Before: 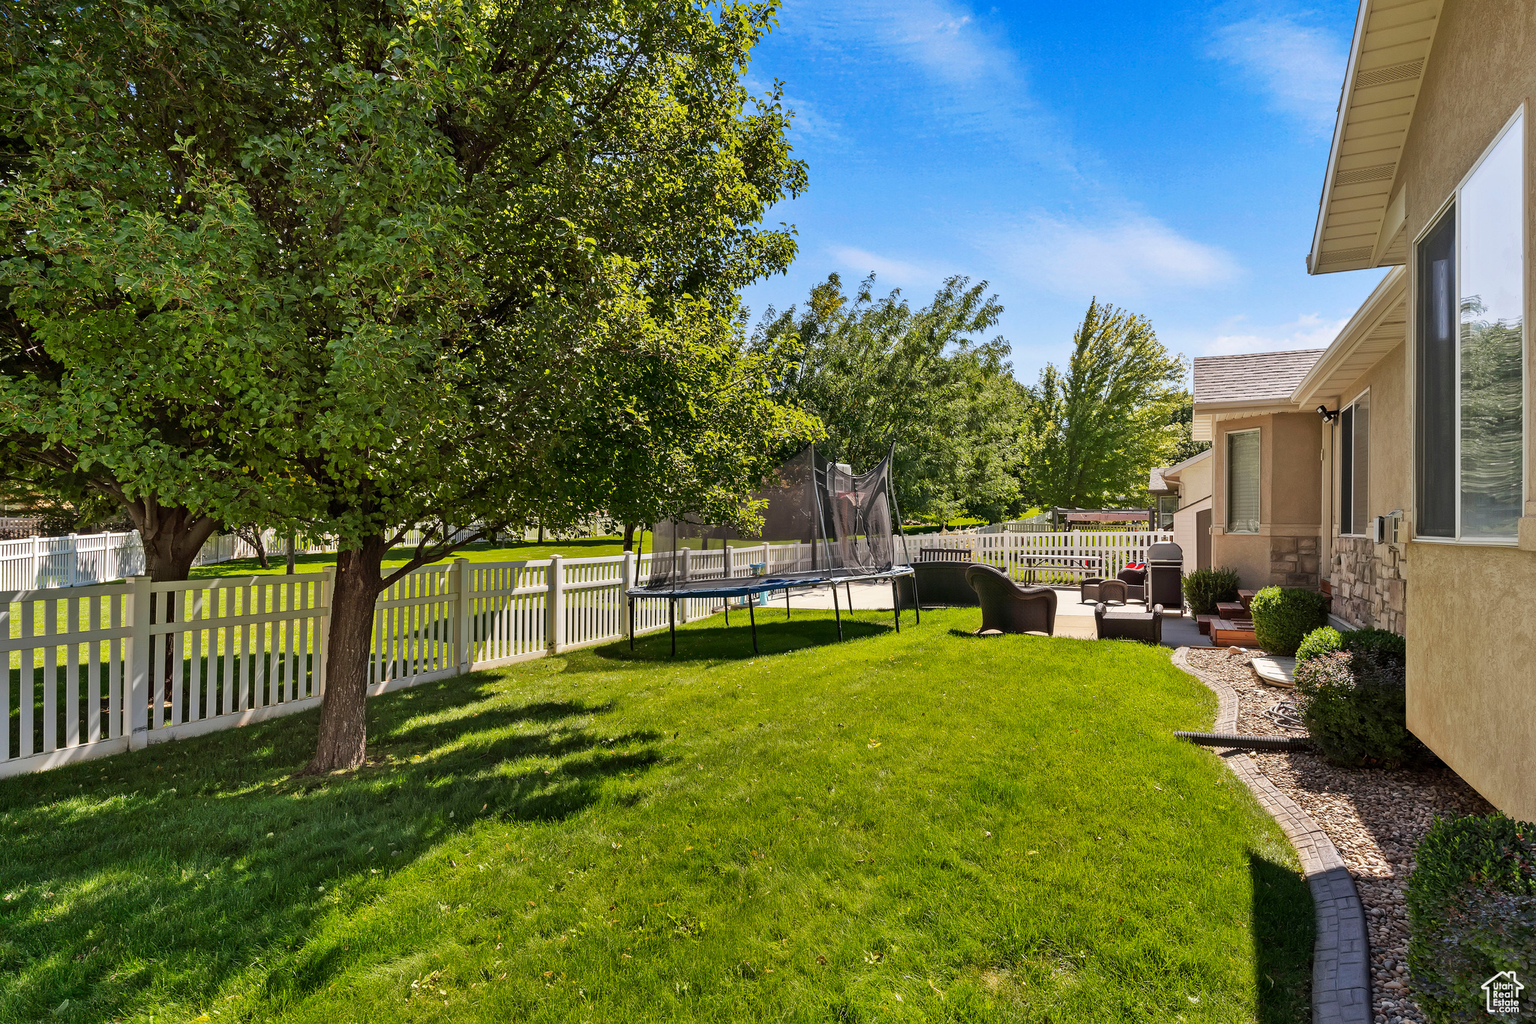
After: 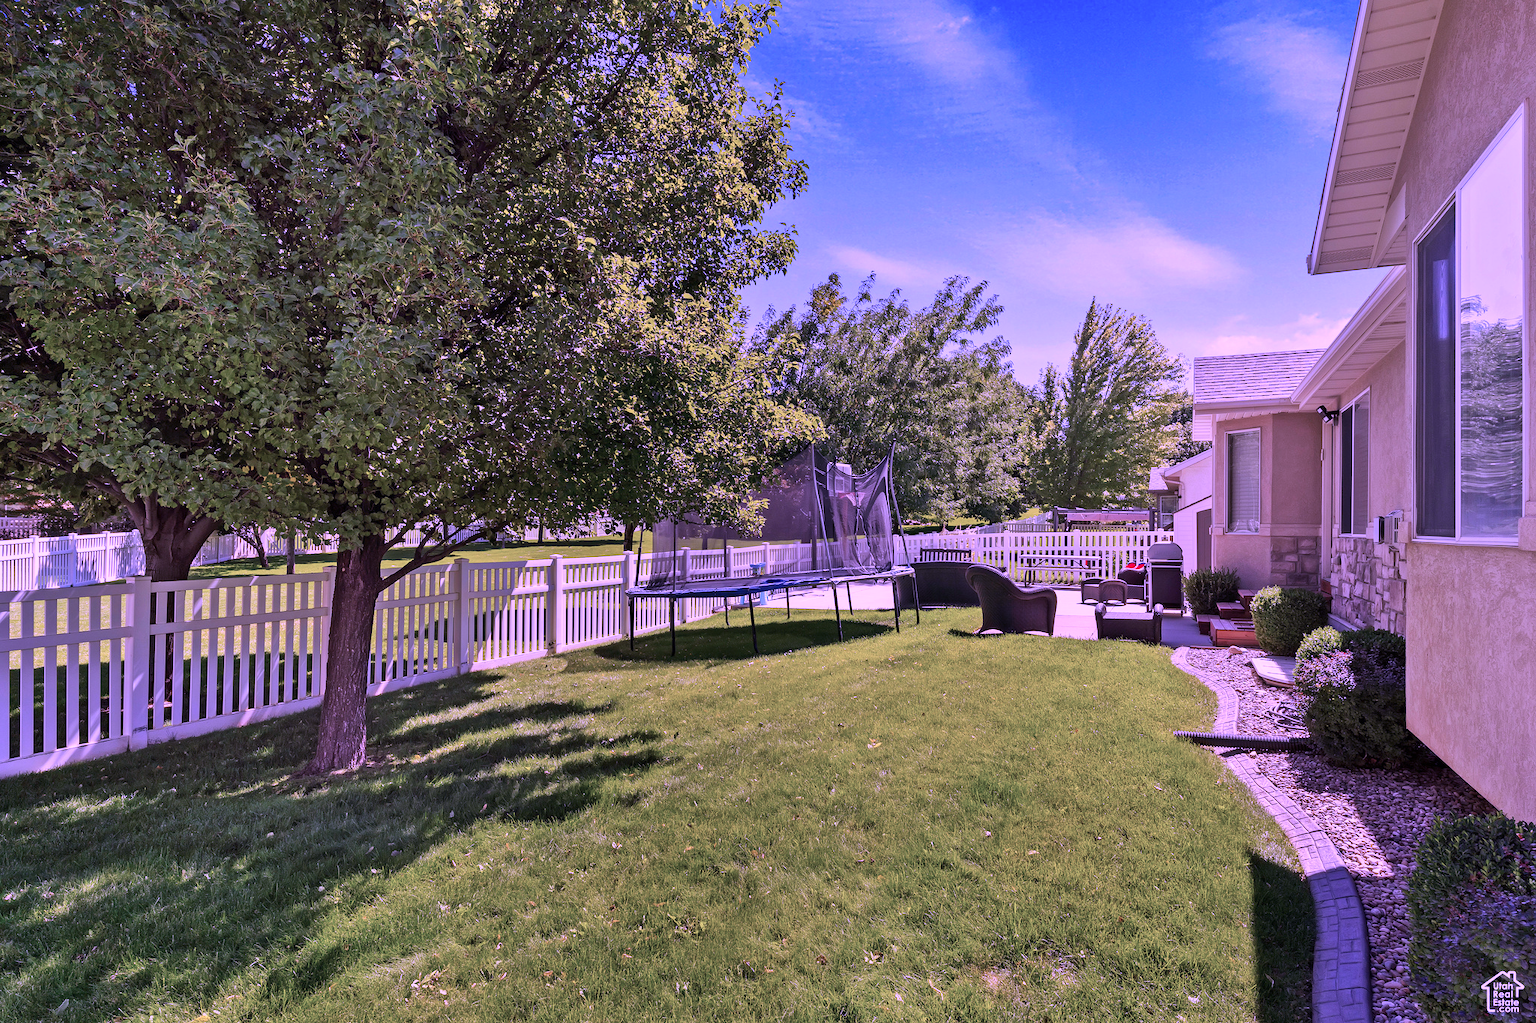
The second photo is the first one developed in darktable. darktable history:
color calibration: illuminant custom, x 0.38, y 0.479, temperature 4474.95 K
tone equalizer: edges refinement/feathering 500, mask exposure compensation -1.57 EV, preserve details no
